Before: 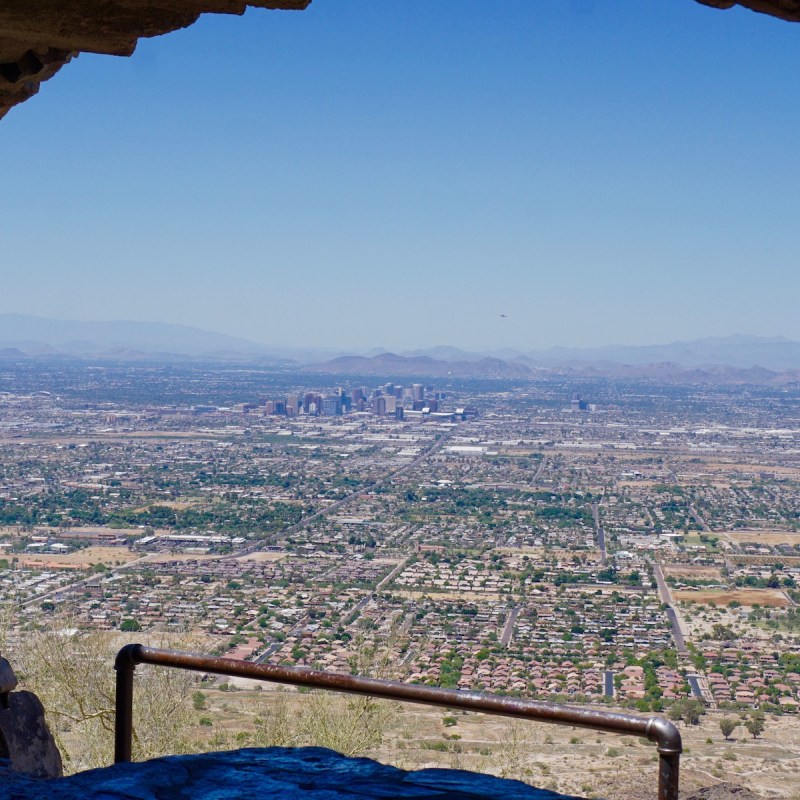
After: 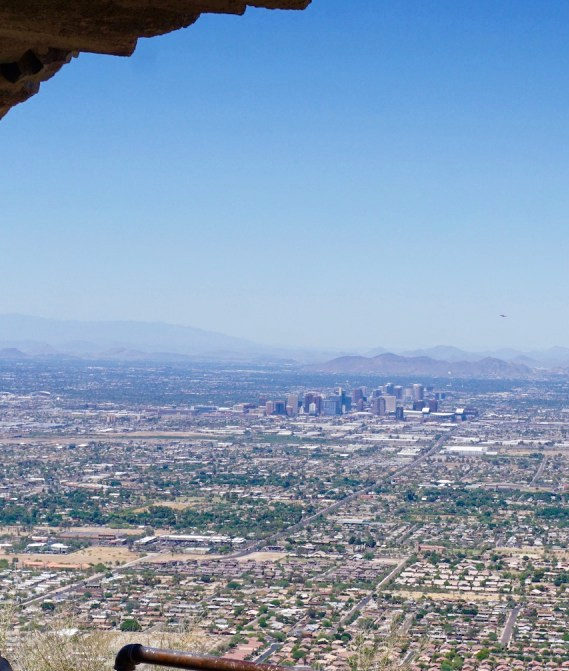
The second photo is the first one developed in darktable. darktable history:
levels: levels [0, 0.476, 0.951]
crop: right 28.854%, bottom 16.107%
shadows and highlights: shadows -1.05, highlights 39.09
